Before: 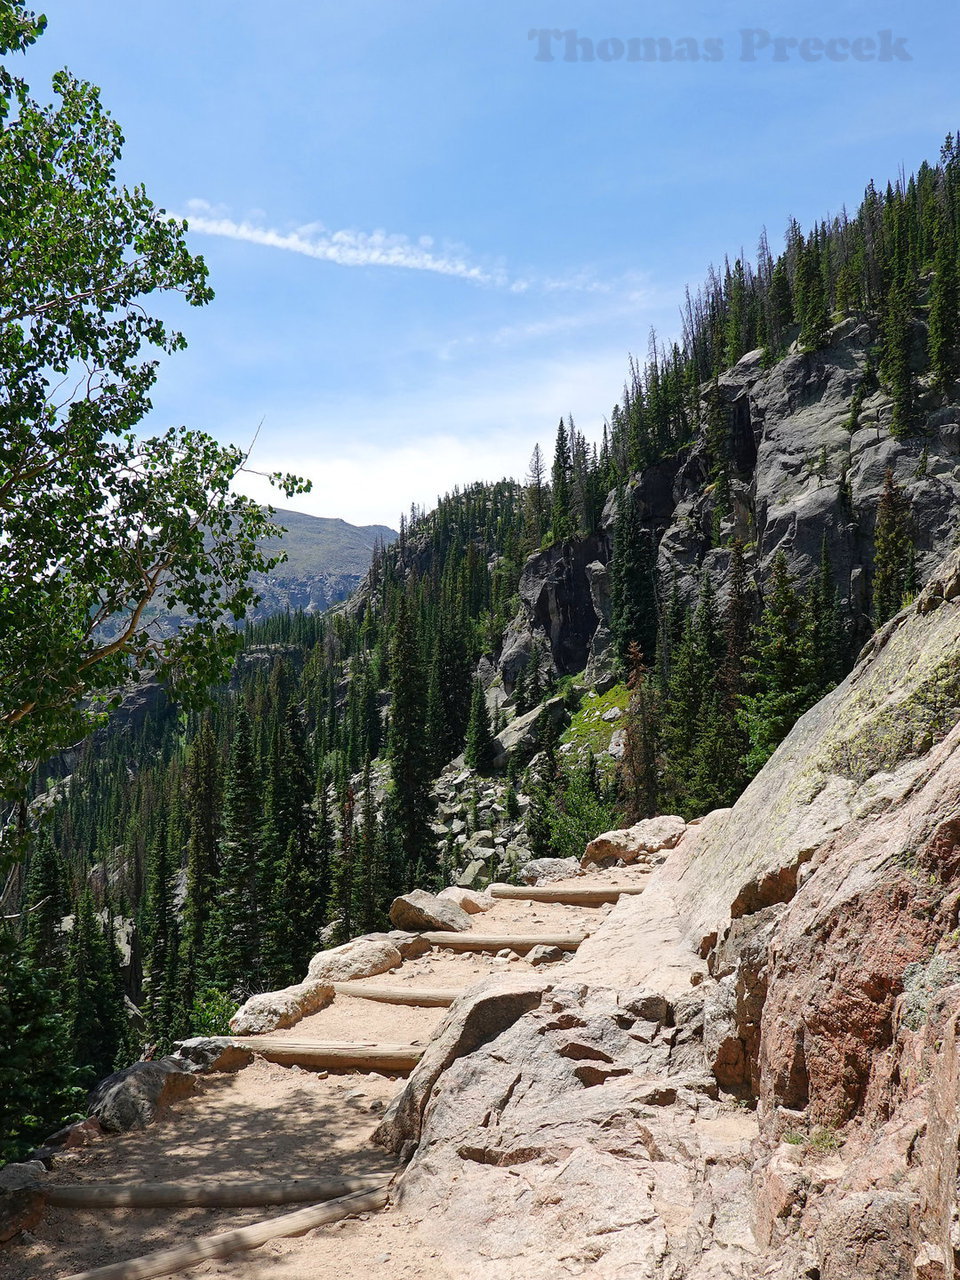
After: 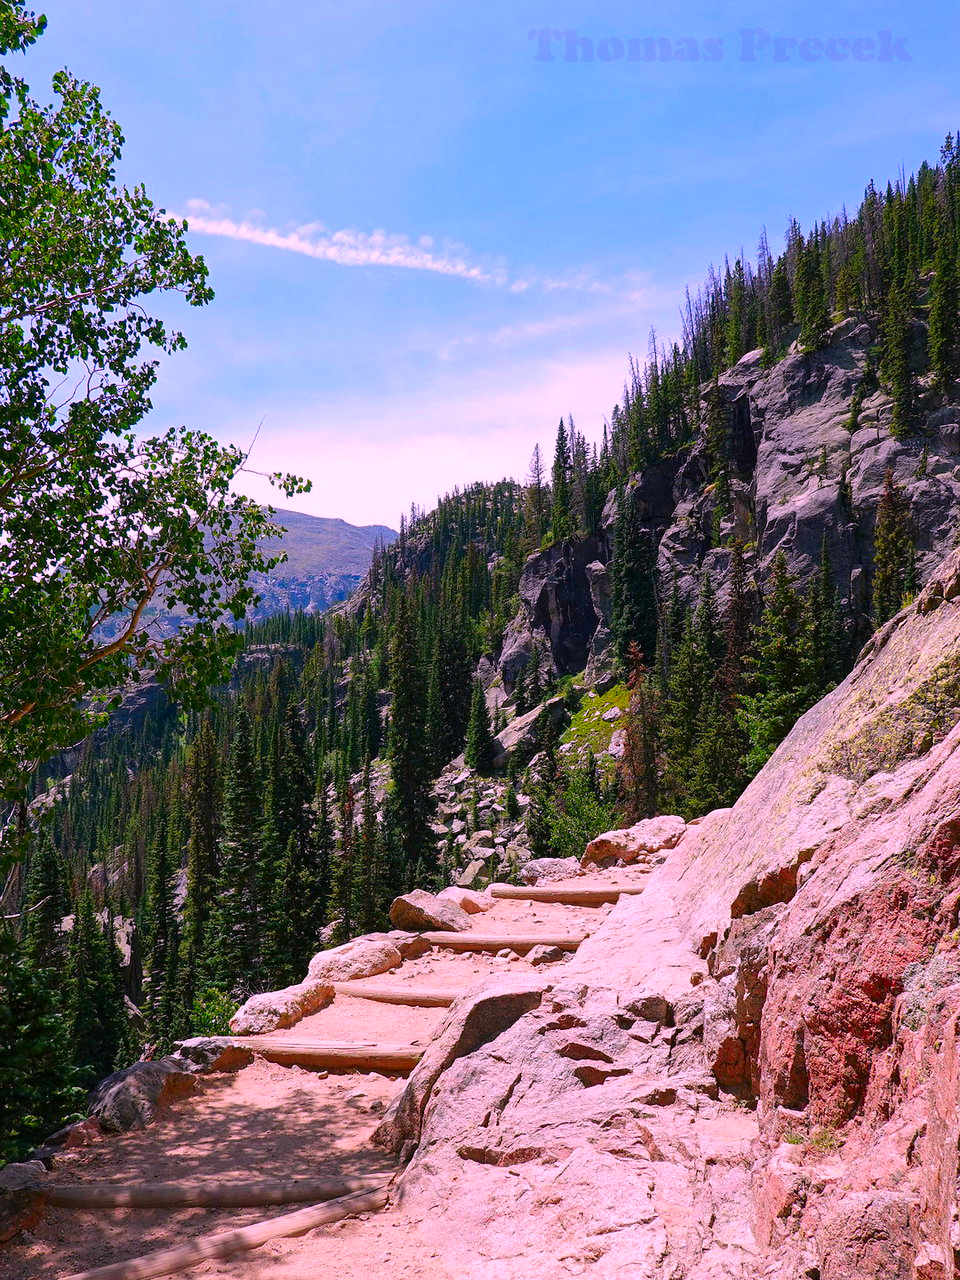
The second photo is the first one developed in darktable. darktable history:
color correction: highlights a* 19.5, highlights b* -11.53, saturation 1.69
white balance: red 0.978, blue 0.999
